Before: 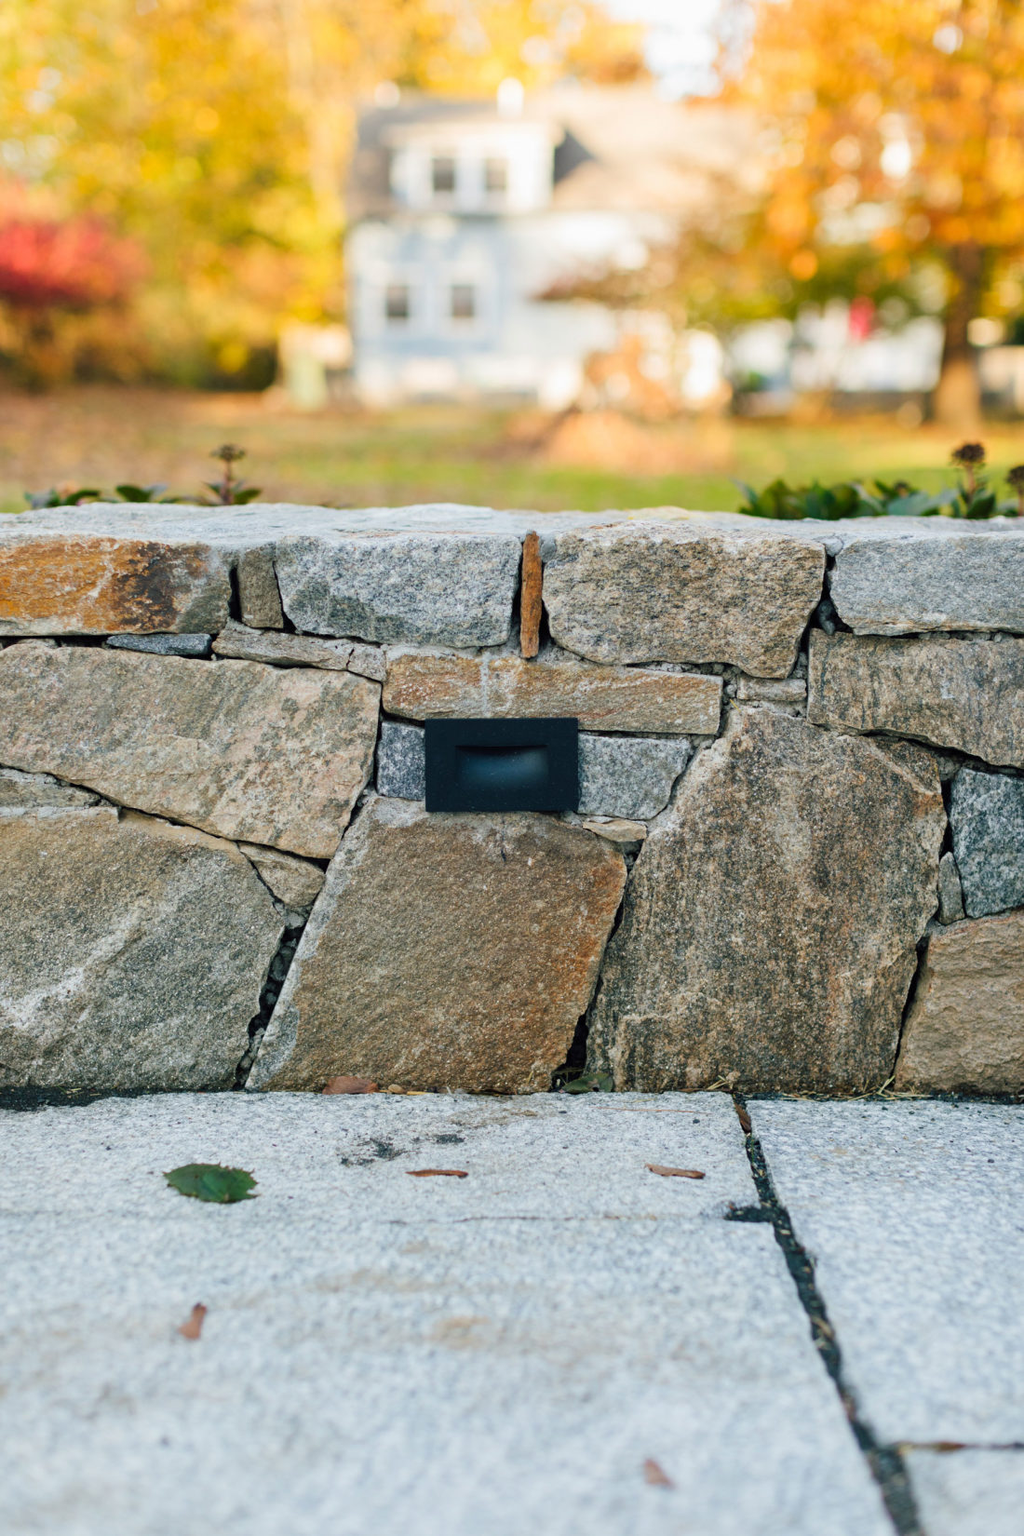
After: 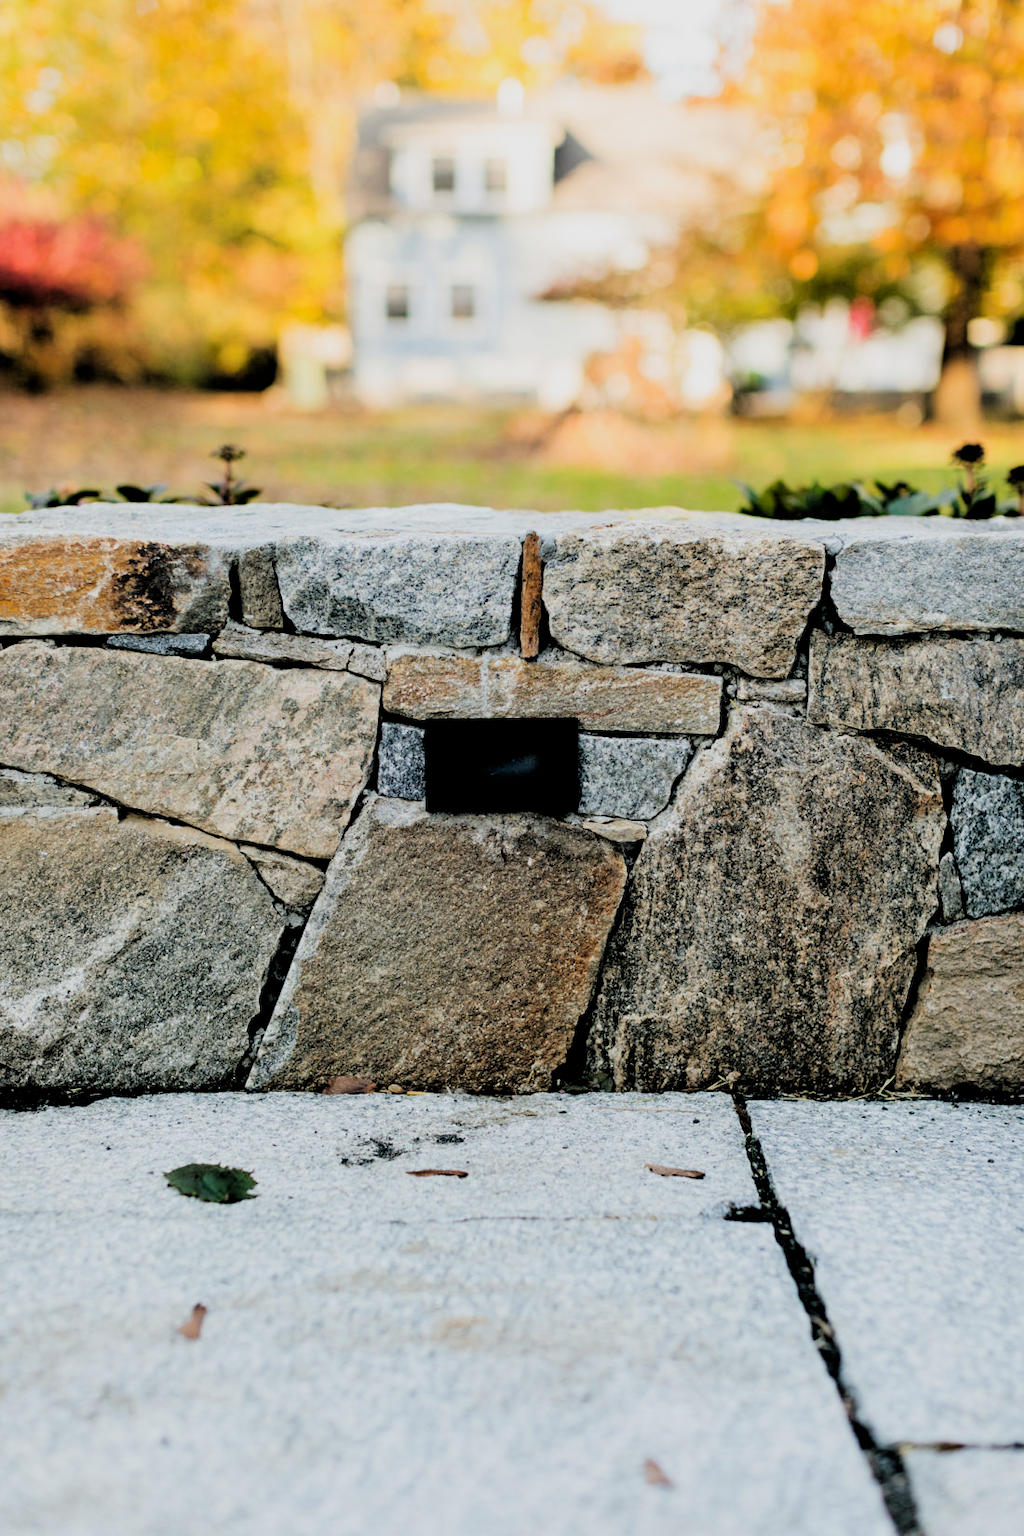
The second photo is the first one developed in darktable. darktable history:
rgb levels: levels [[0.034, 0.472, 0.904], [0, 0.5, 1], [0, 0.5, 1]]
filmic rgb: black relative exposure -5 EV, hardness 2.88, contrast 1.3, highlights saturation mix -30%
